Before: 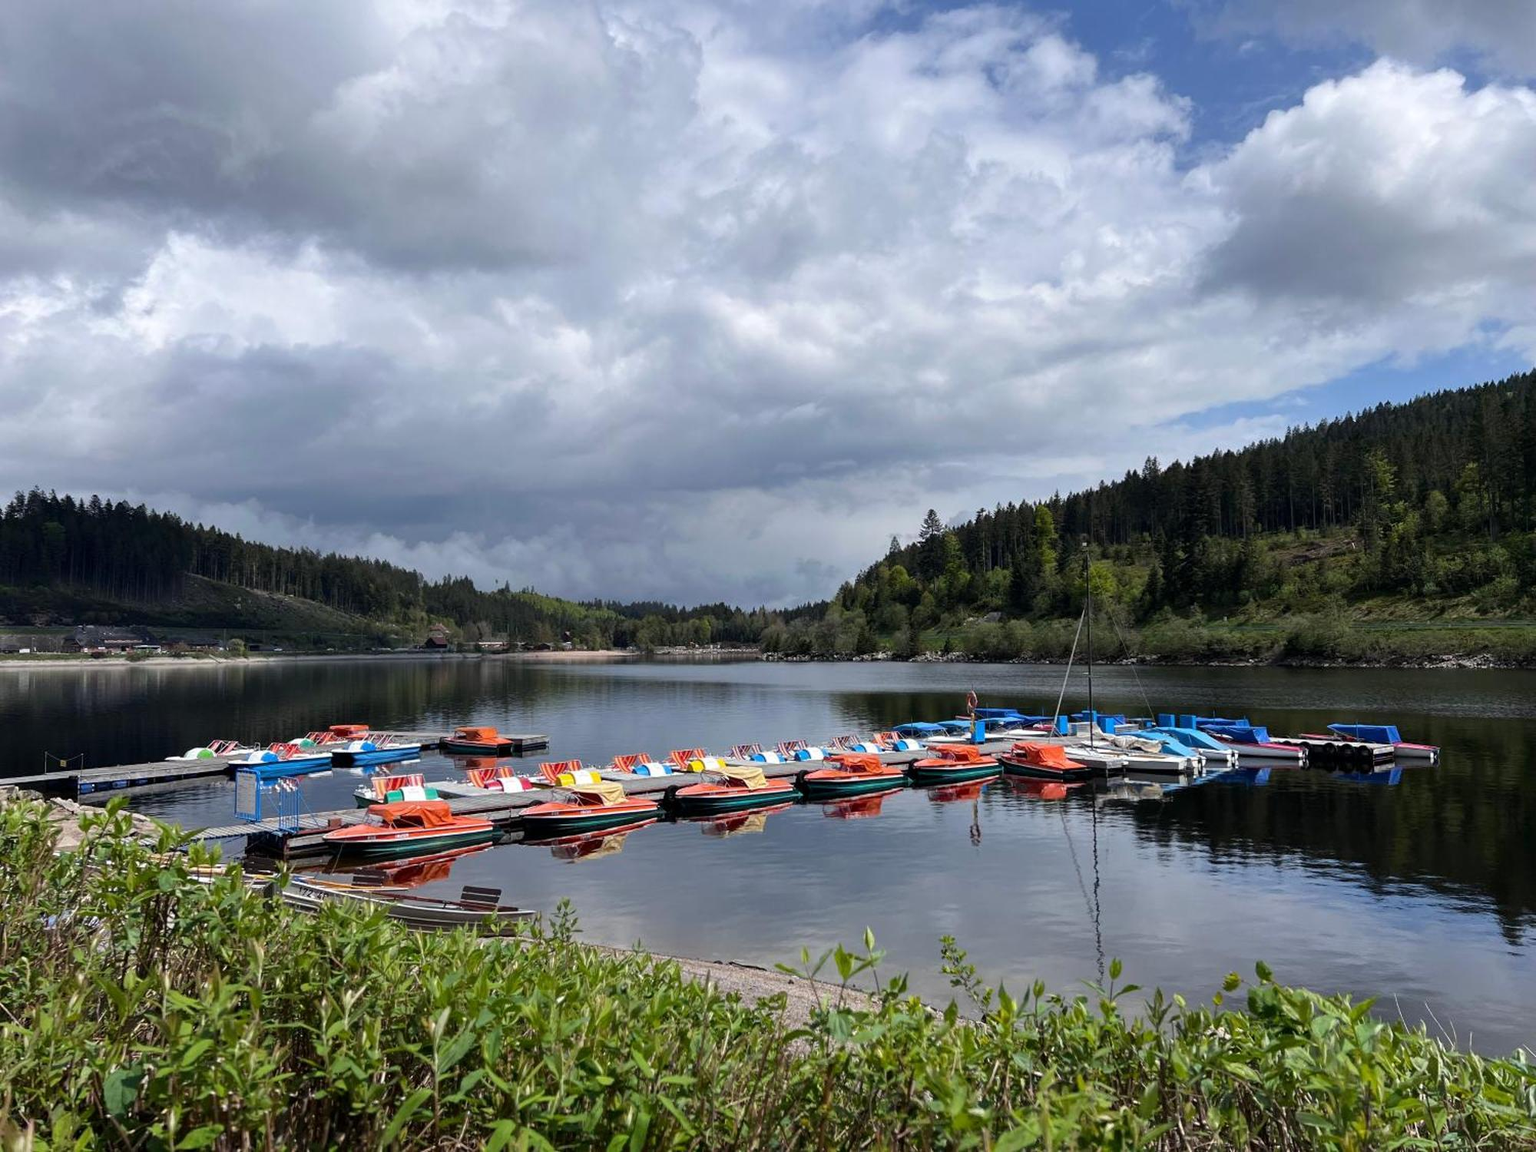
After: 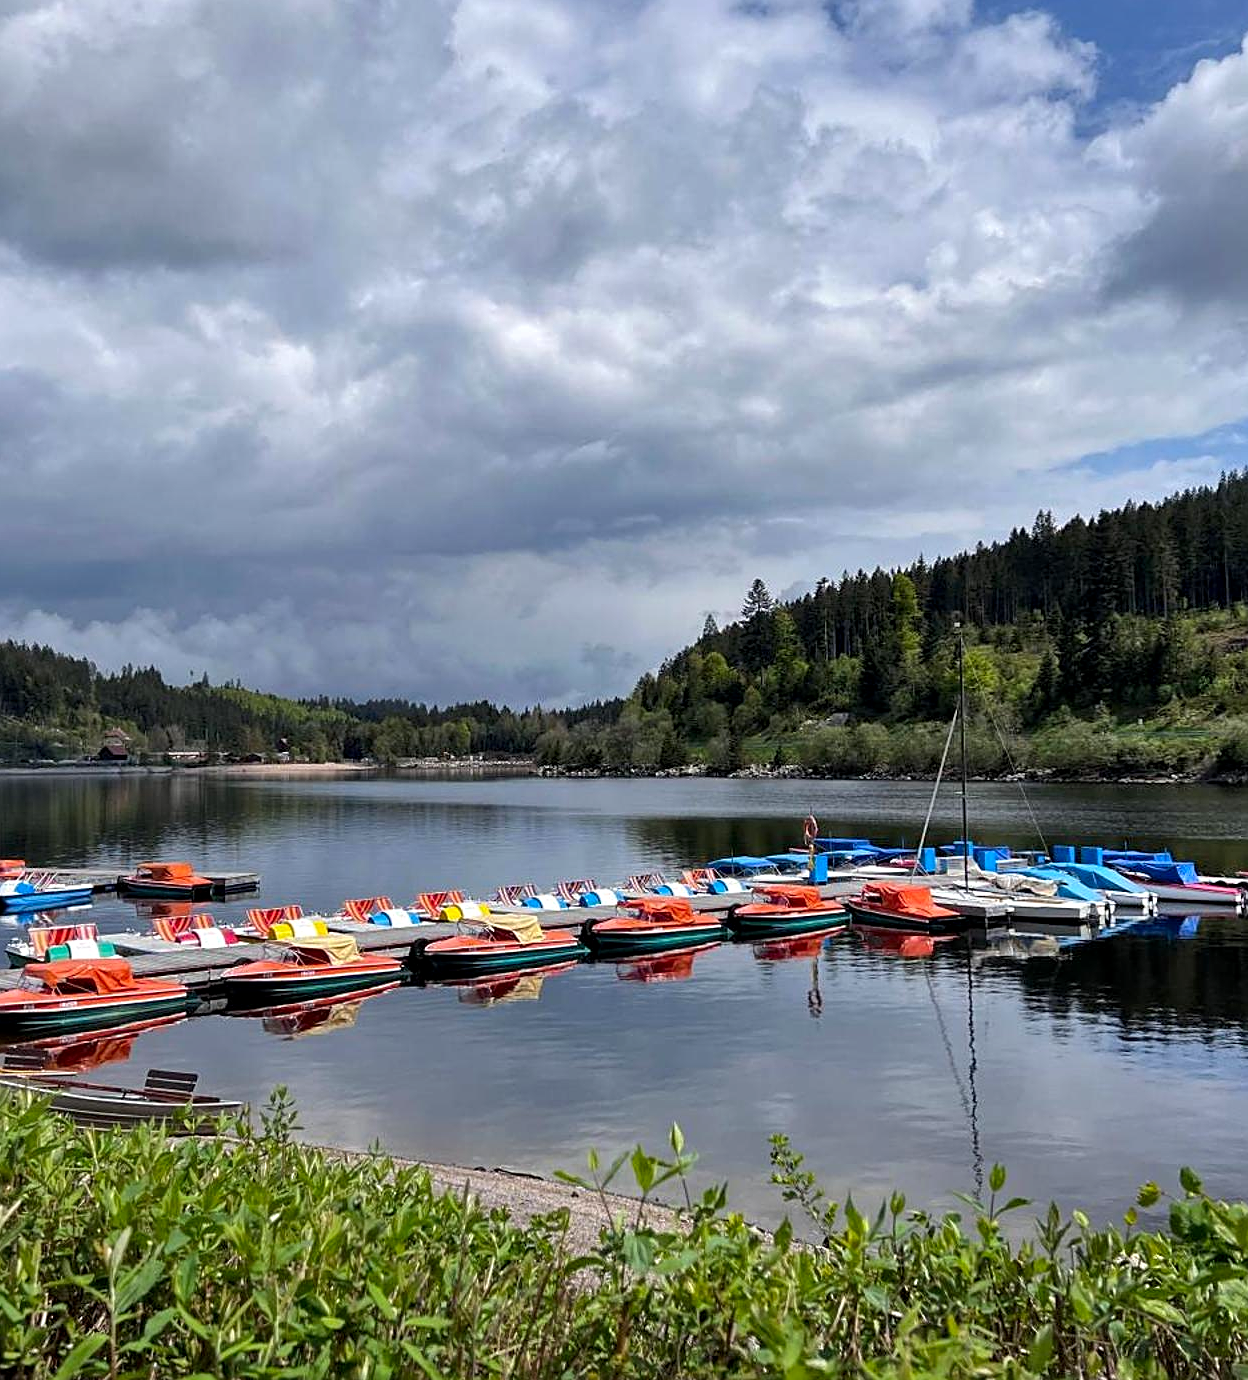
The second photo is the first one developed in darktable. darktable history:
contrast brightness saturation: saturation 0.13
local contrast: highlights 104%, shadows 102%, detail 119%, midtone range 0.2
sharpen: on, module defaults
shadows and highlights: shadows 48.94, highlights -41.56, soften with gaussian
crop and rotate: left 22.766%, top 5.63%, right 14.803%, bottom 2.328%
